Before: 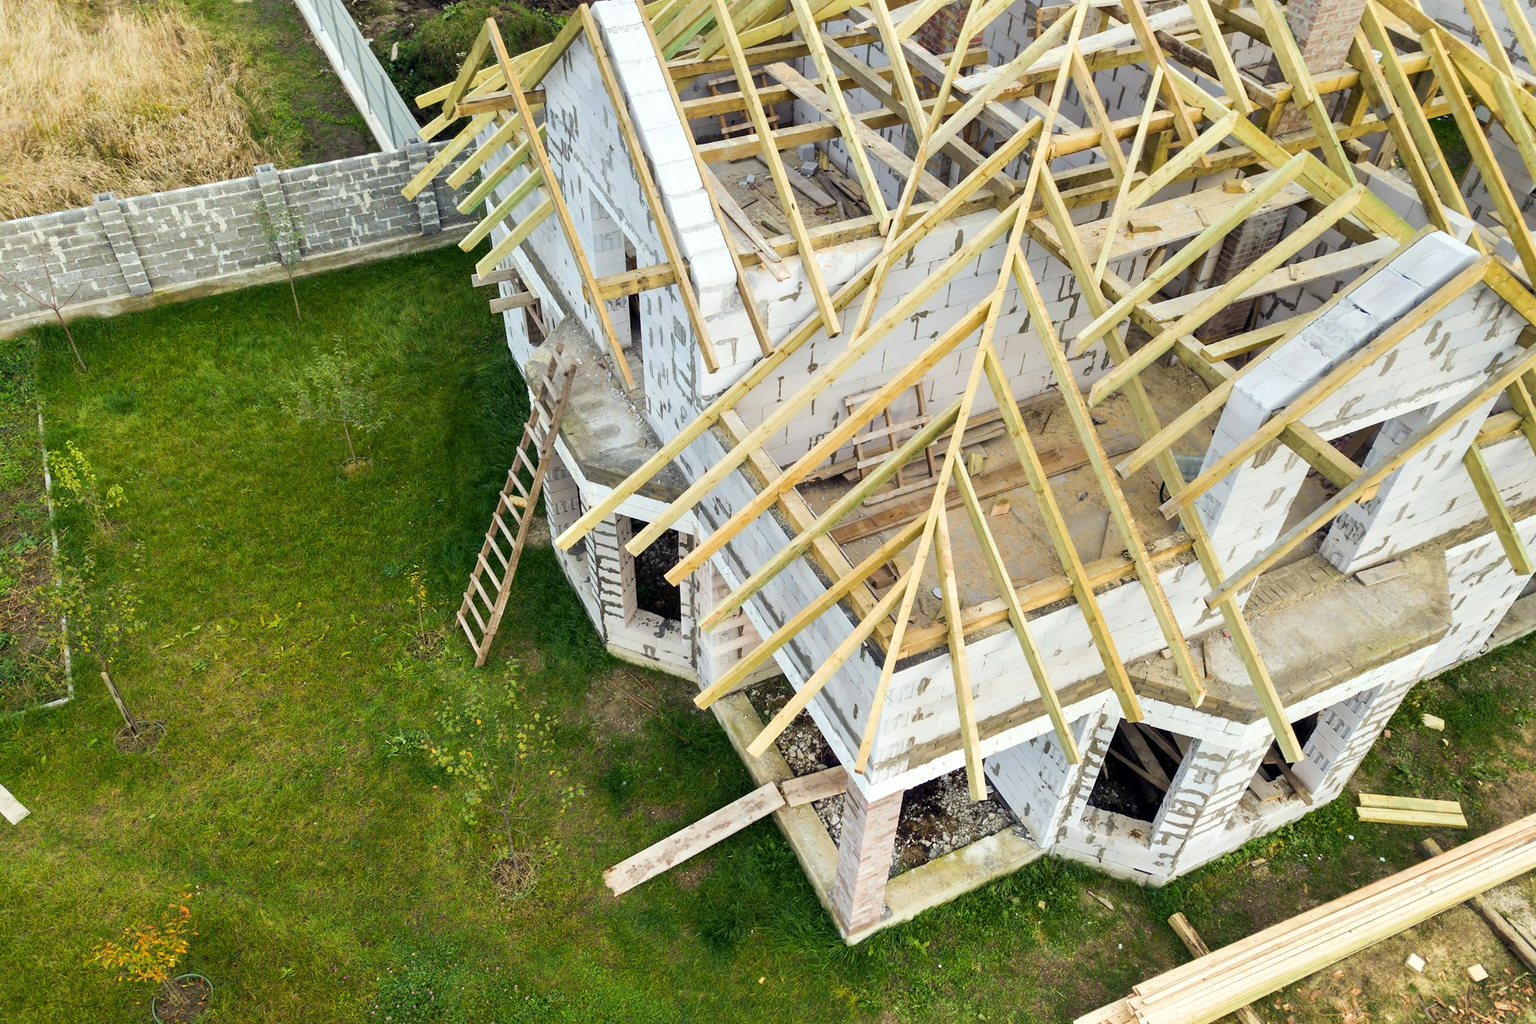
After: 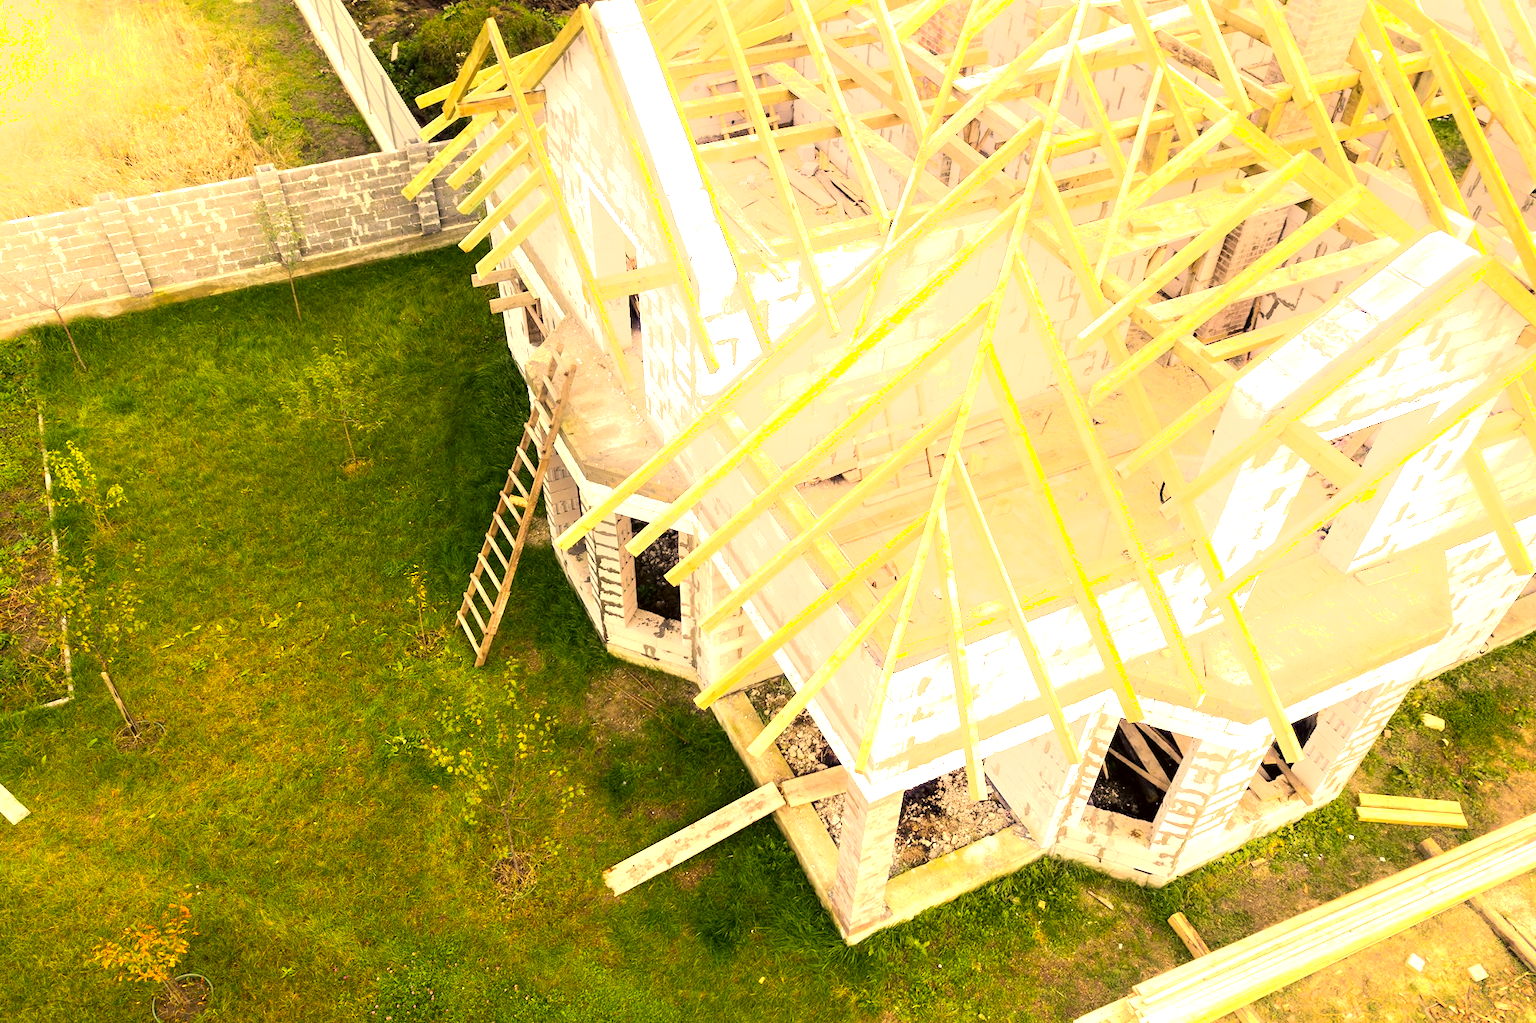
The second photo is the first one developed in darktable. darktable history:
exposure: black level correction 0, exposure 0.7 EV, compensate exposure bias true, compensate highlight preservation false
white balance: red 1, blue 1
shadows and highlights: shadows -54.3, highlights 86.09, soften with gaussian
contrast brightness saturation: contrast 0.03, brightness -0.04
color correction: highlights a* 17.94, highlights b* 35.39, shadows a* 1.48, shadows b* 6.42, saturation 1.01
